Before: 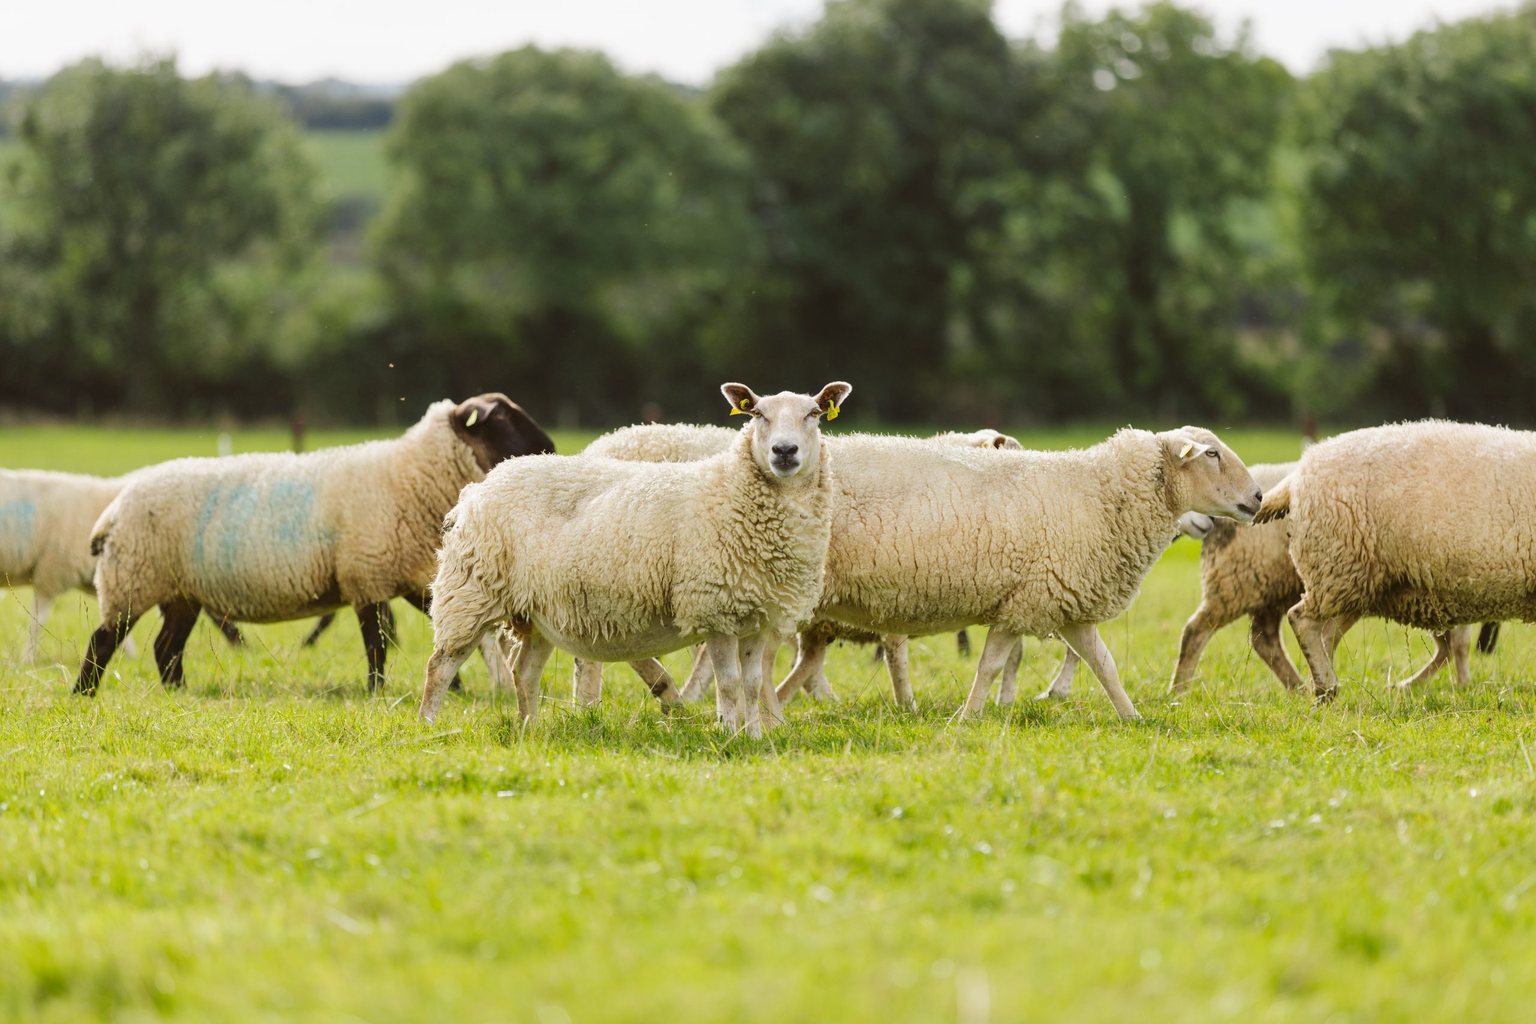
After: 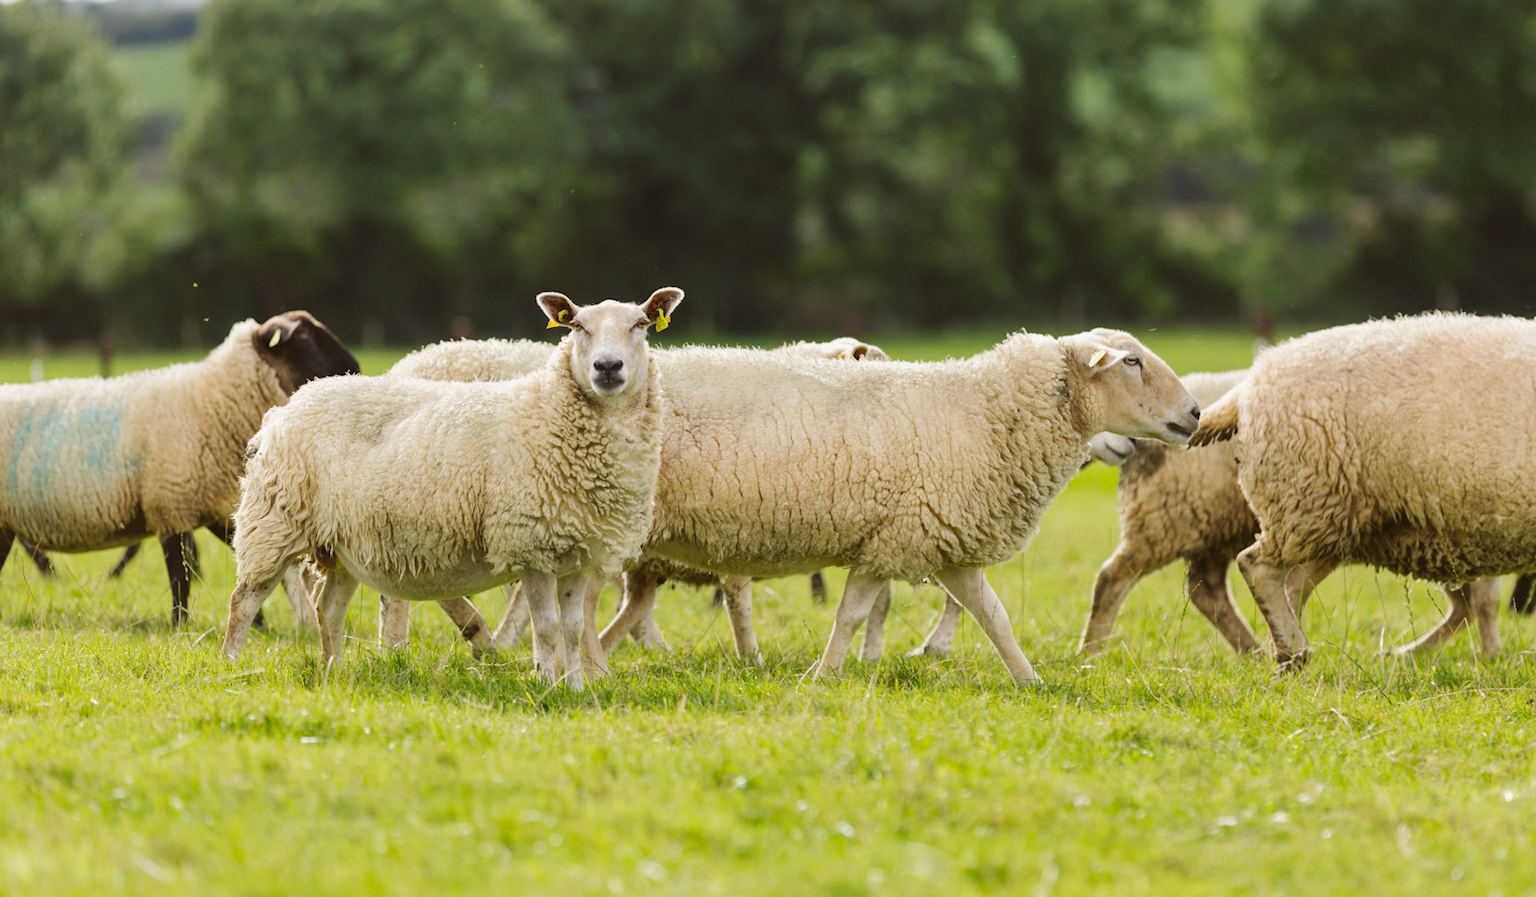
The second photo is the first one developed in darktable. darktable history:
rotate and perspective: rotation 1.69°, lens shift (vertical) -0.023, lens shift (horizontal) -0.291, crop left 0.025, crop right 0.988, crop top 0.092, crop bottom 0.842
crop and rotate: angle 1.96°, left 5.673%, top 5.673%
